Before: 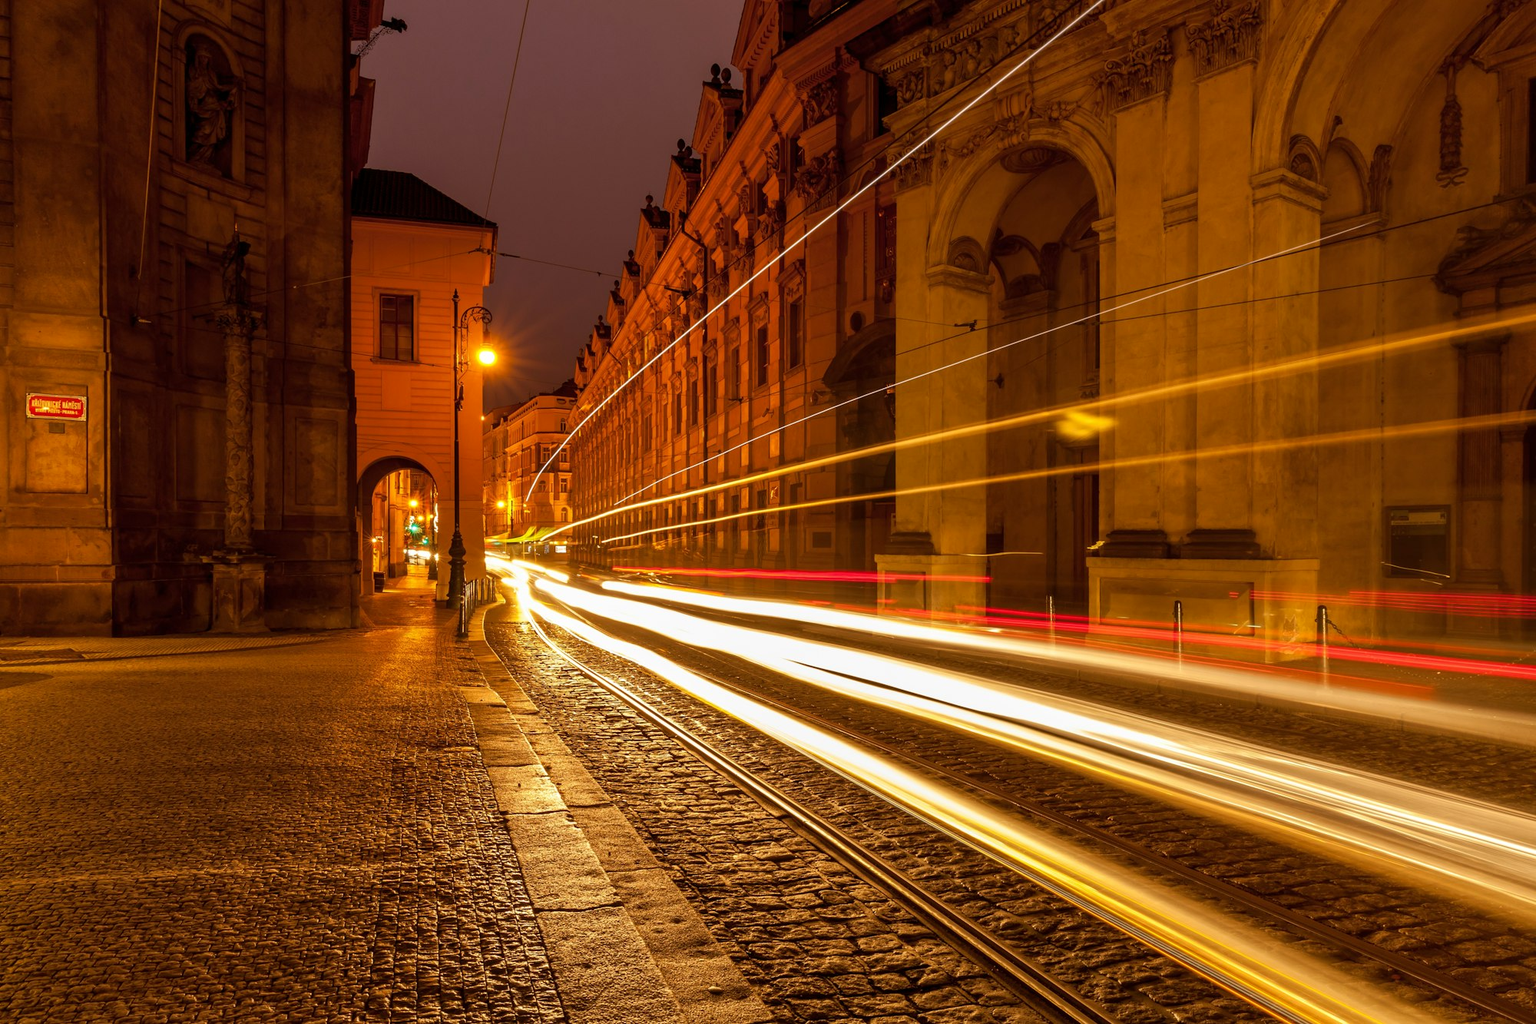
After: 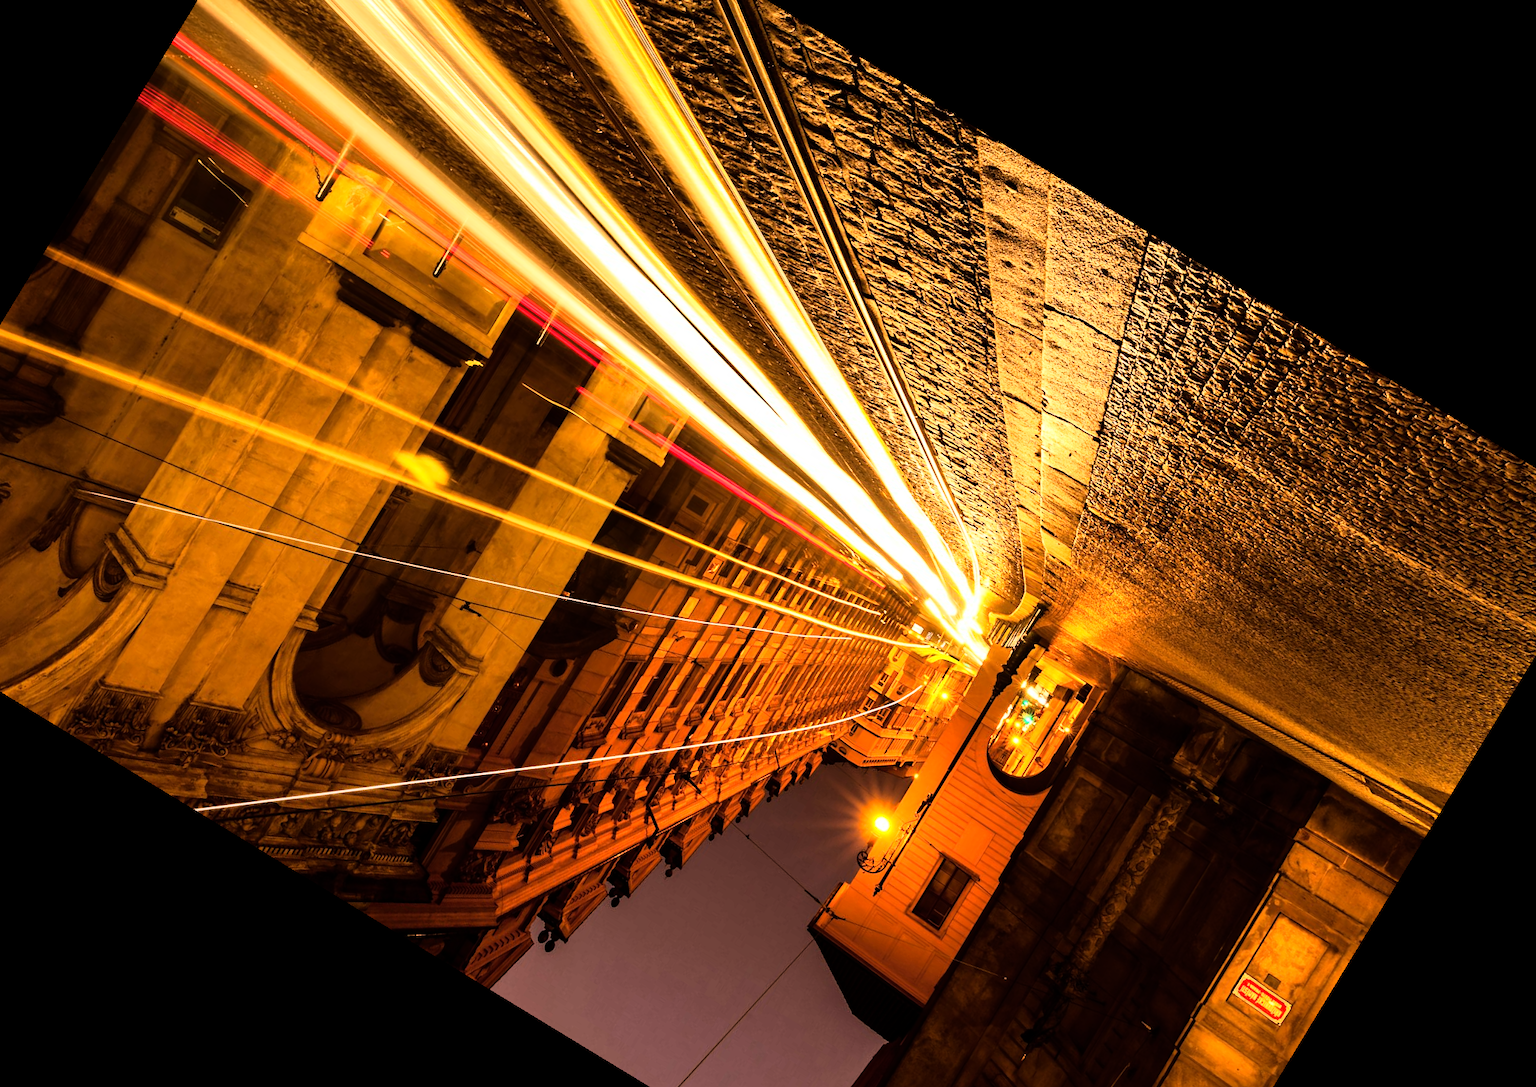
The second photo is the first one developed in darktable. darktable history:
rgb curve: curves: ch0 [(0, 0) (0.21, 0.15) (0.24, 0.21) (0.5, 0.75) (0.75, 0.96) (0.89, 0.99) (1, 1)]; ch1 [(0, 0.02) (0.21, 0.13) (0.25, 0.2) (0.5, 0.67) (0.75, 0.9) (0.89, 0.97) (1, 1)]; ch2 [(0, 0.02) (0.21, 0.13) (0.25, 0.2) (0.5, 0.67) (0.75, 0.9) (0.89, 0.97) (1, 1)], compensate middle gray true
crop and rotate: angle 148.68°, left 9.111%, top 15.603%, right 4.588%, bottom 17.041%
